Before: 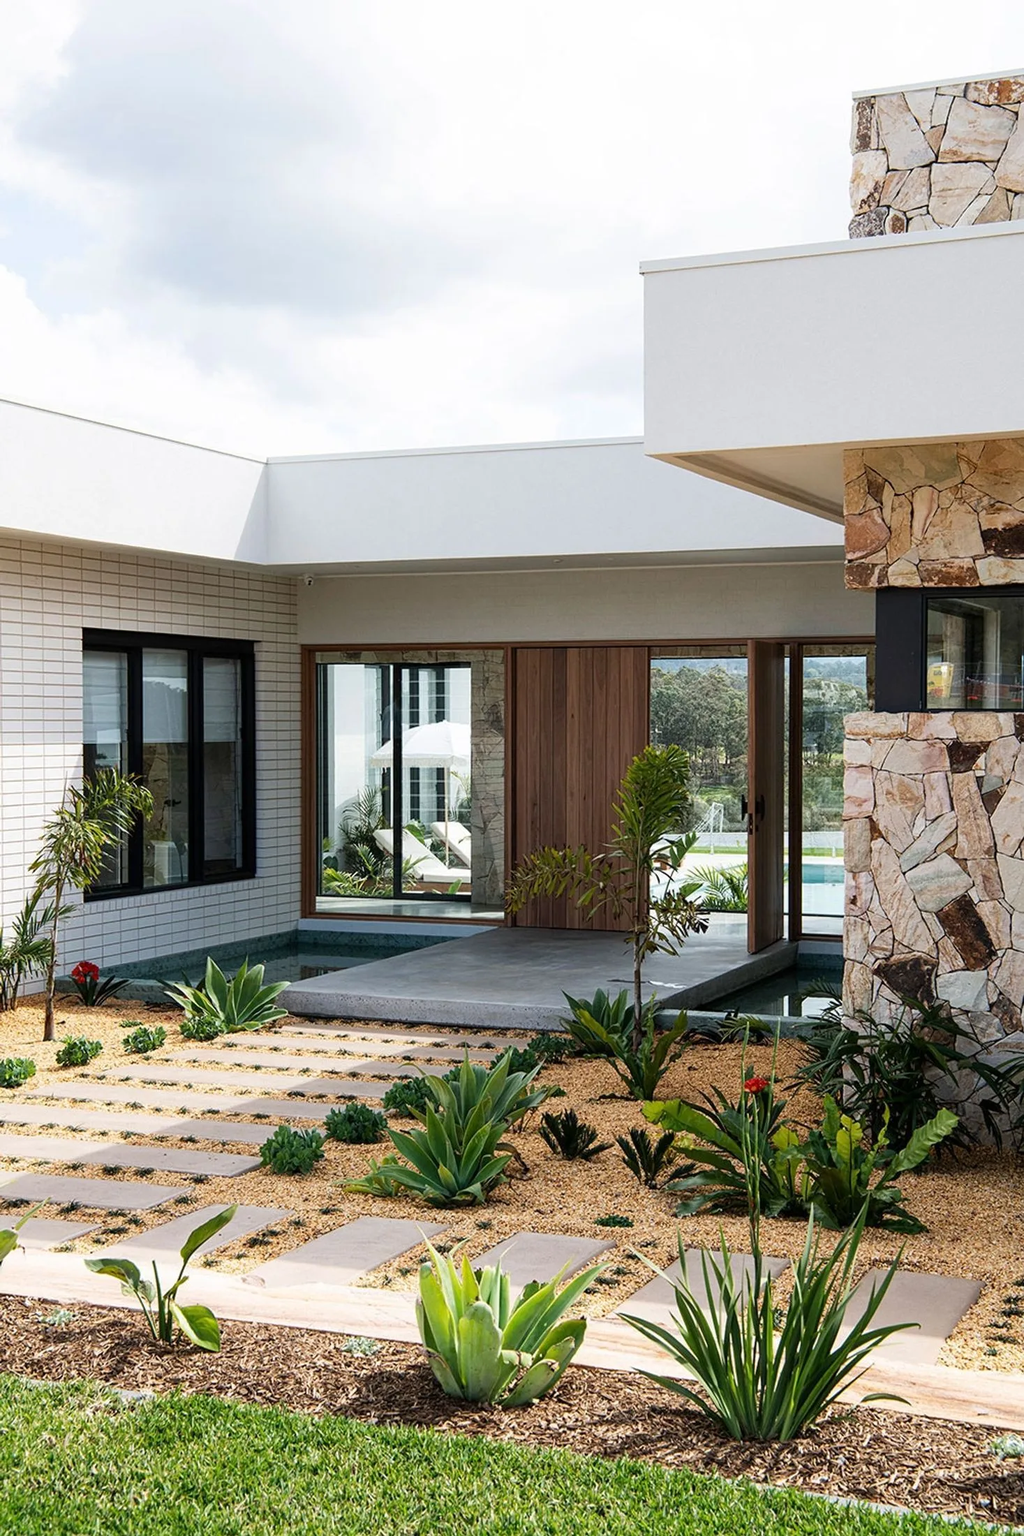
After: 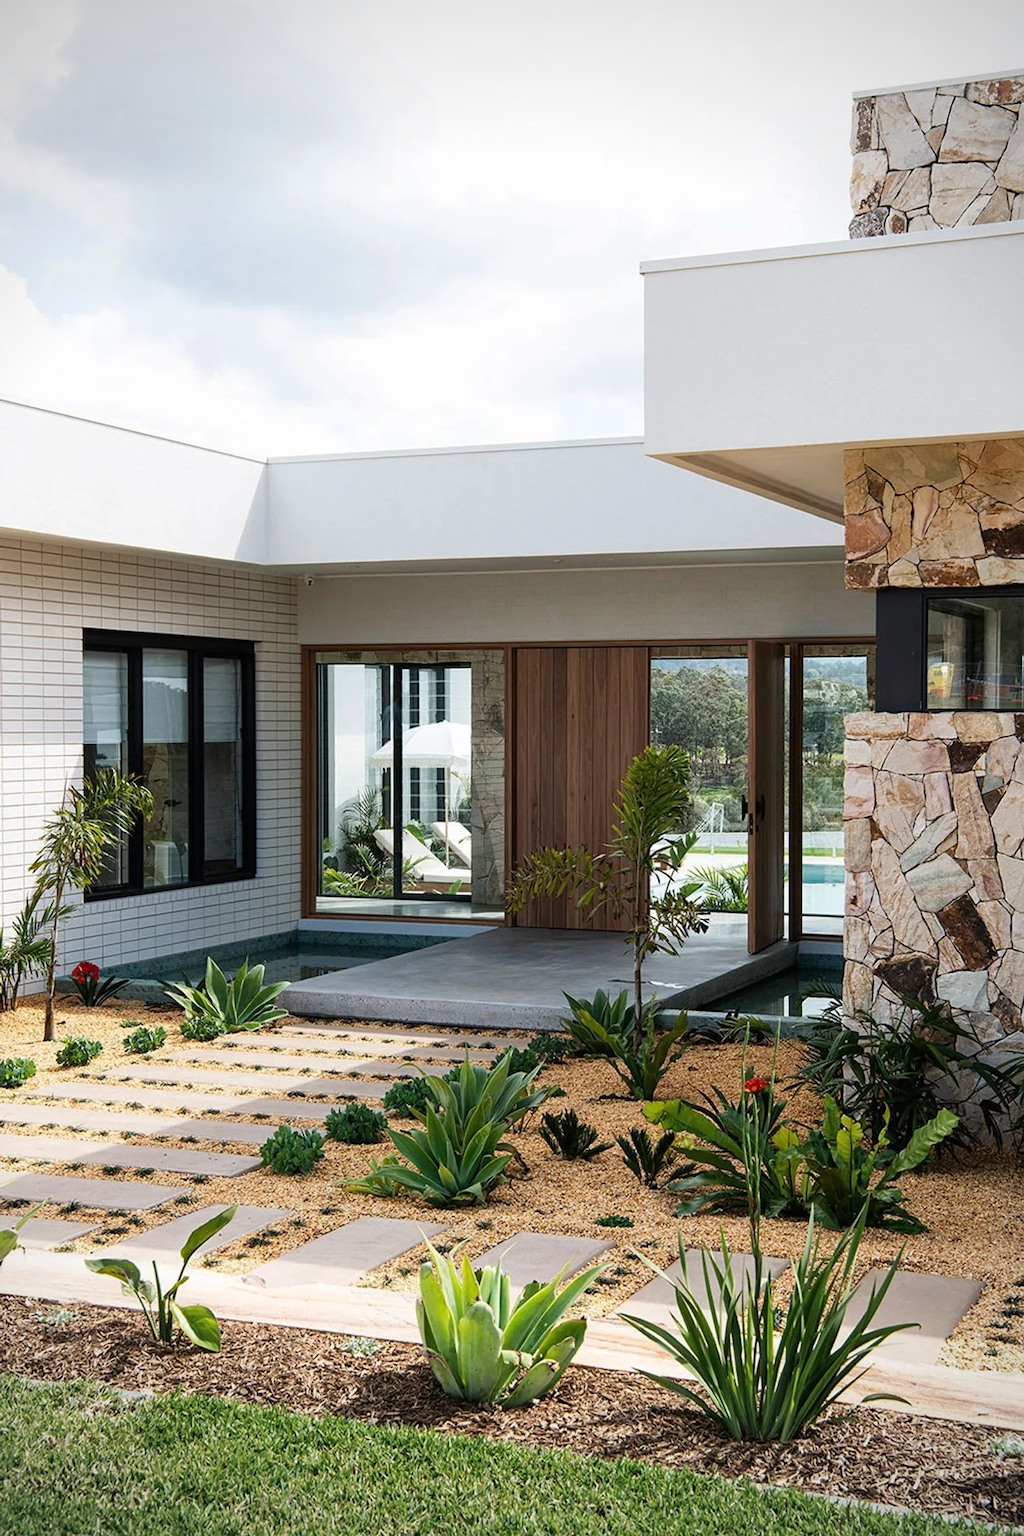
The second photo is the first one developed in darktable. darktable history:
exposure: black level correction 0, exposure 0 EV, compensate highlight preservation false
vignetting: unbound false
